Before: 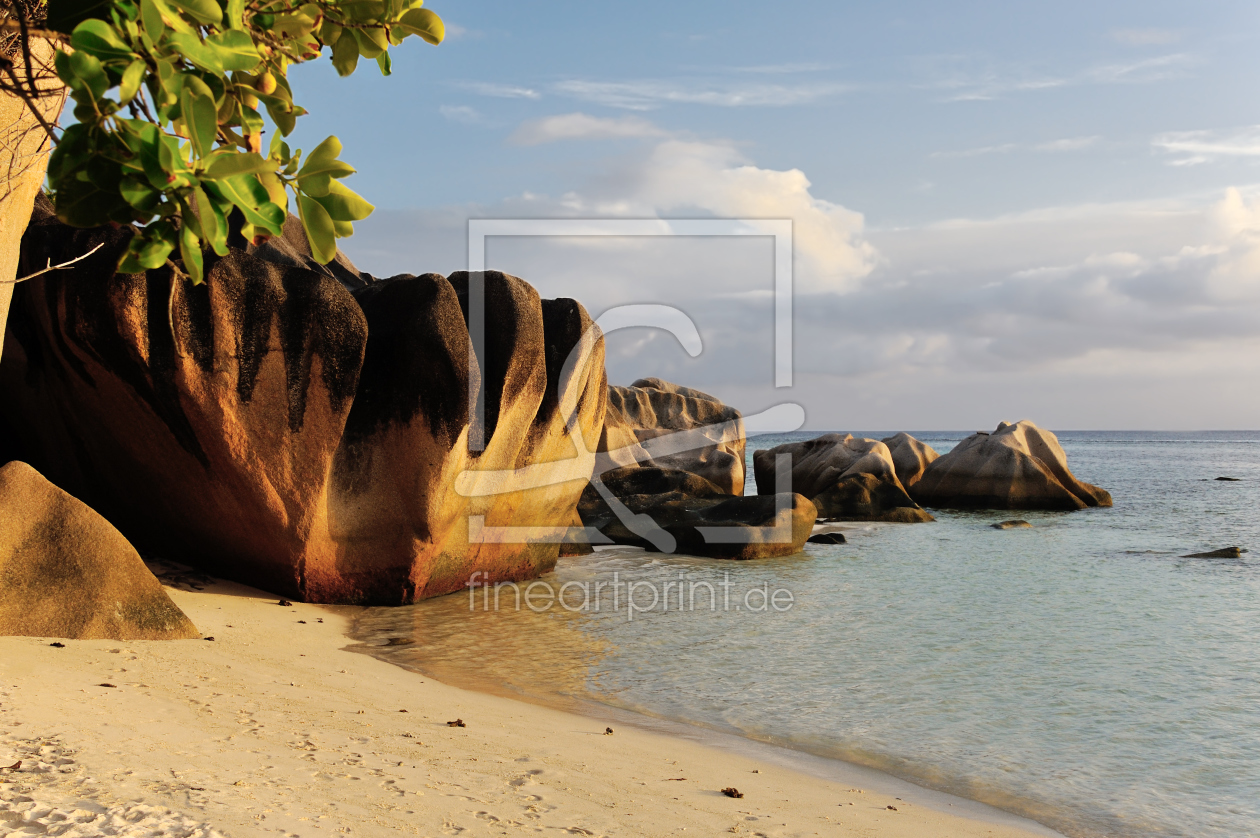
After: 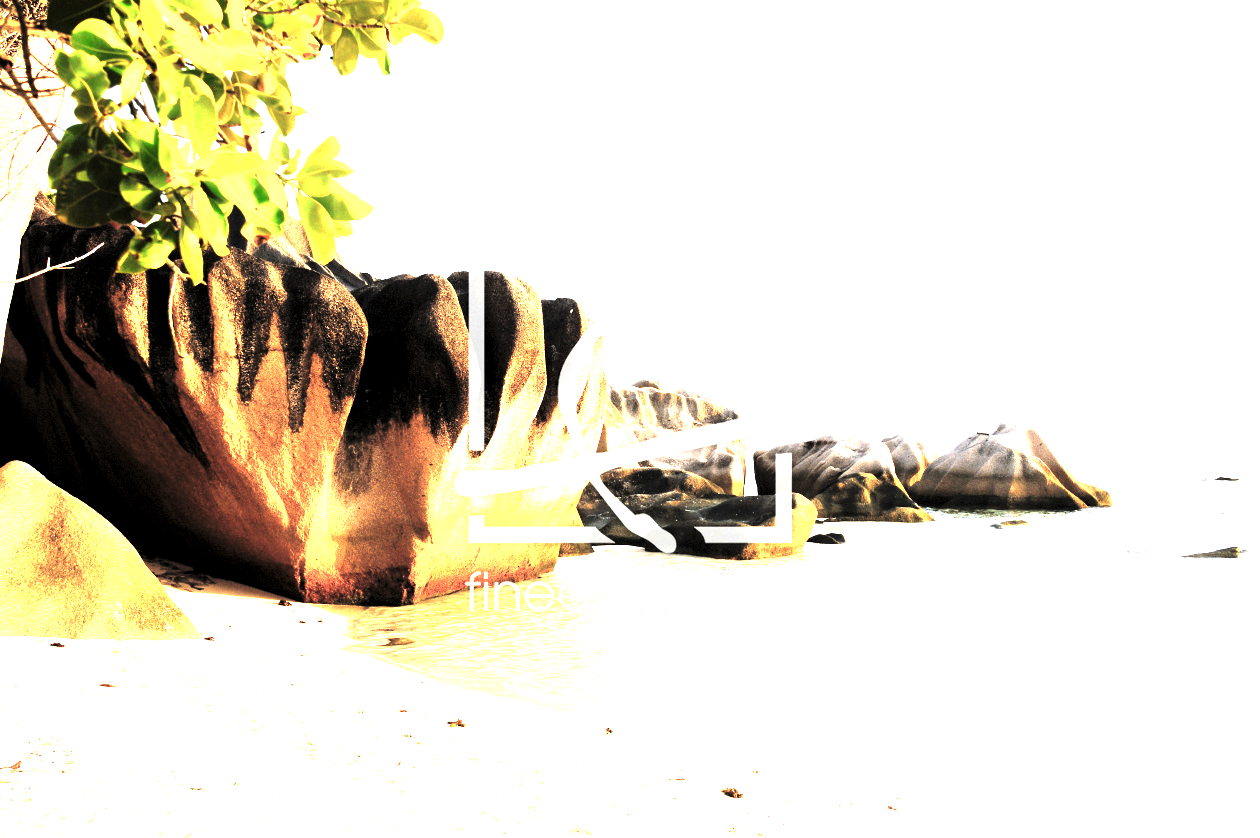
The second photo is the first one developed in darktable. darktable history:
exposure: black level correction 0, exposure 2.402 EV, compensate highlight preservation false
tone equalizer: -8 EV -0.728 EV, -7 EV -0.71 EV, -6 EV -0.577 EV, -5 EV -0.365 EV, -3 EV 0.387 EV, -2 EV 0.6 EV, -1 EV 0.684 EV, +0 EV 0.738 EV
levels: levels [0.062, 0.494, 0.925]
